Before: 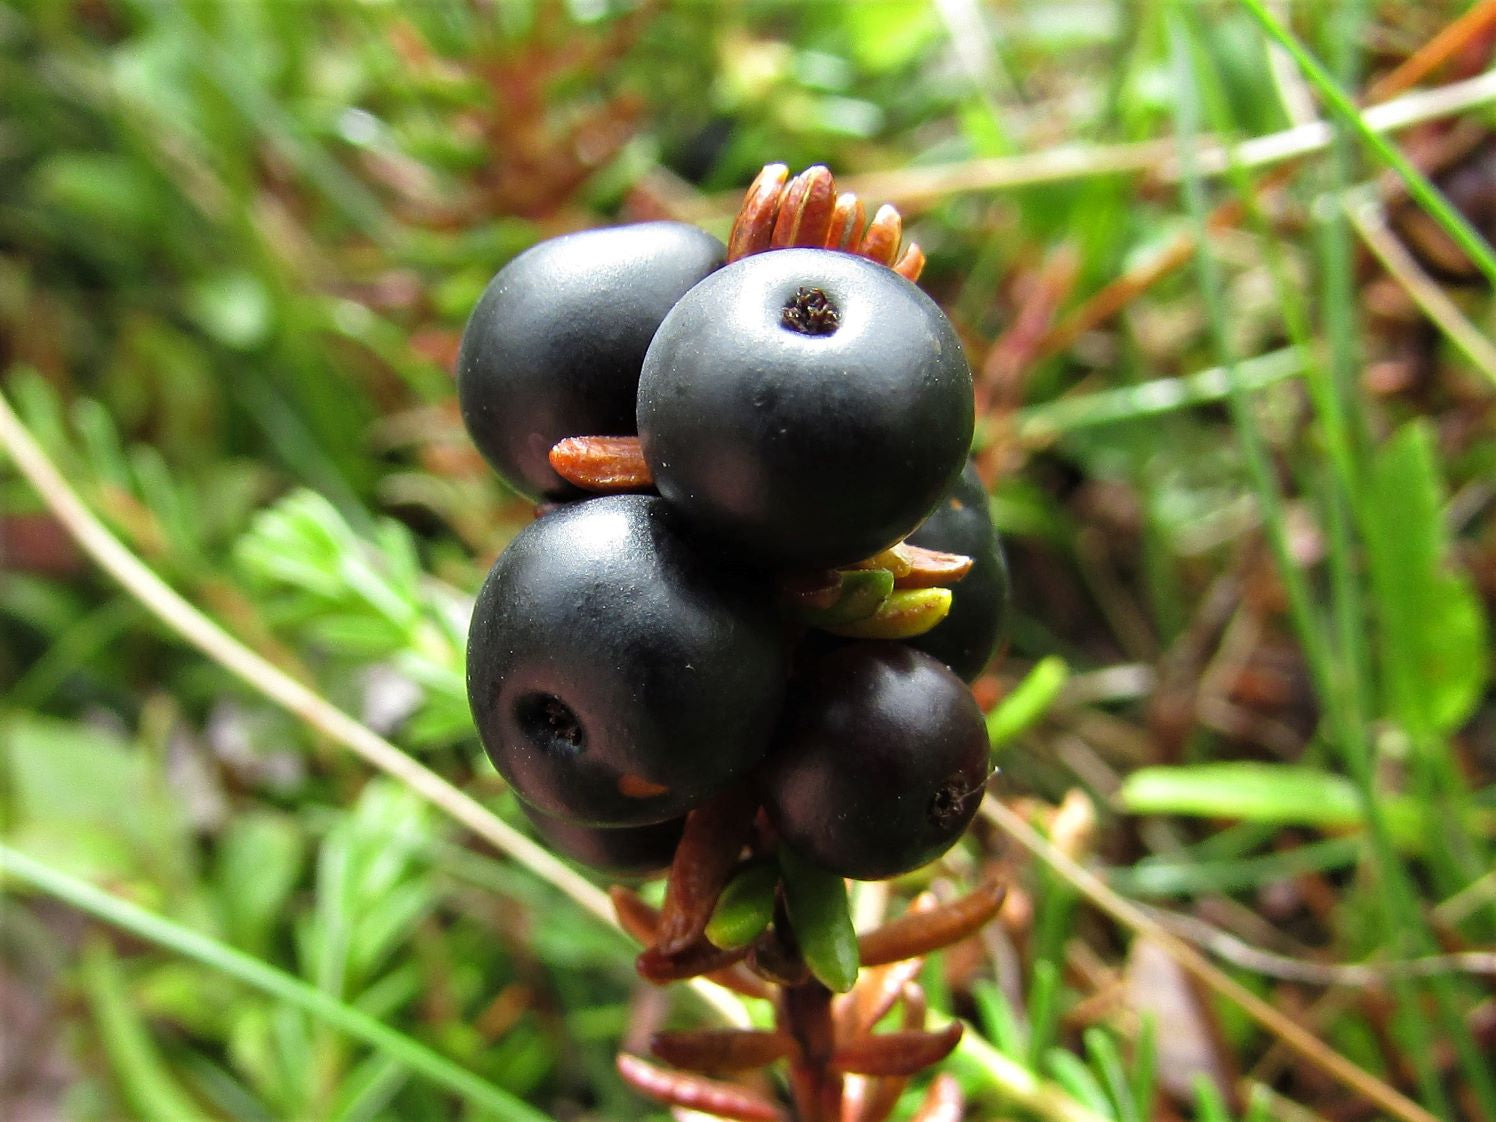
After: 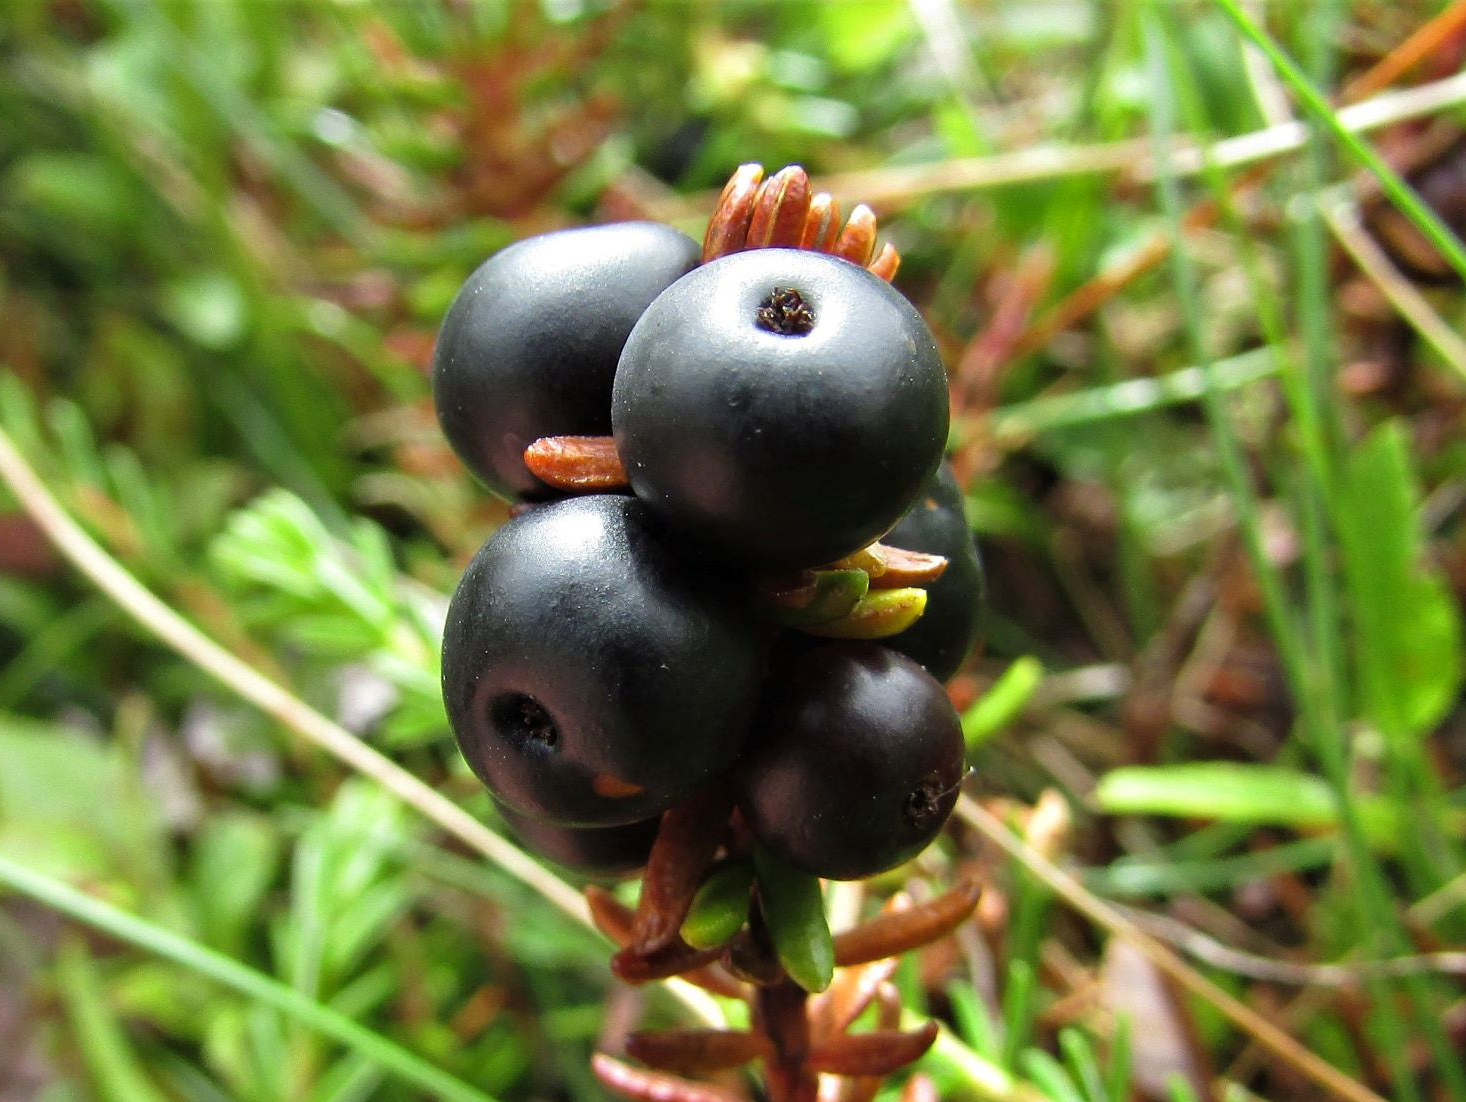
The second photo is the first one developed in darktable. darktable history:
crop: left 1.72%, right 0.268%, bottom 1.754%
shadows and highlights: shadows 4.18, highlights -16.08, soften with gaussian
